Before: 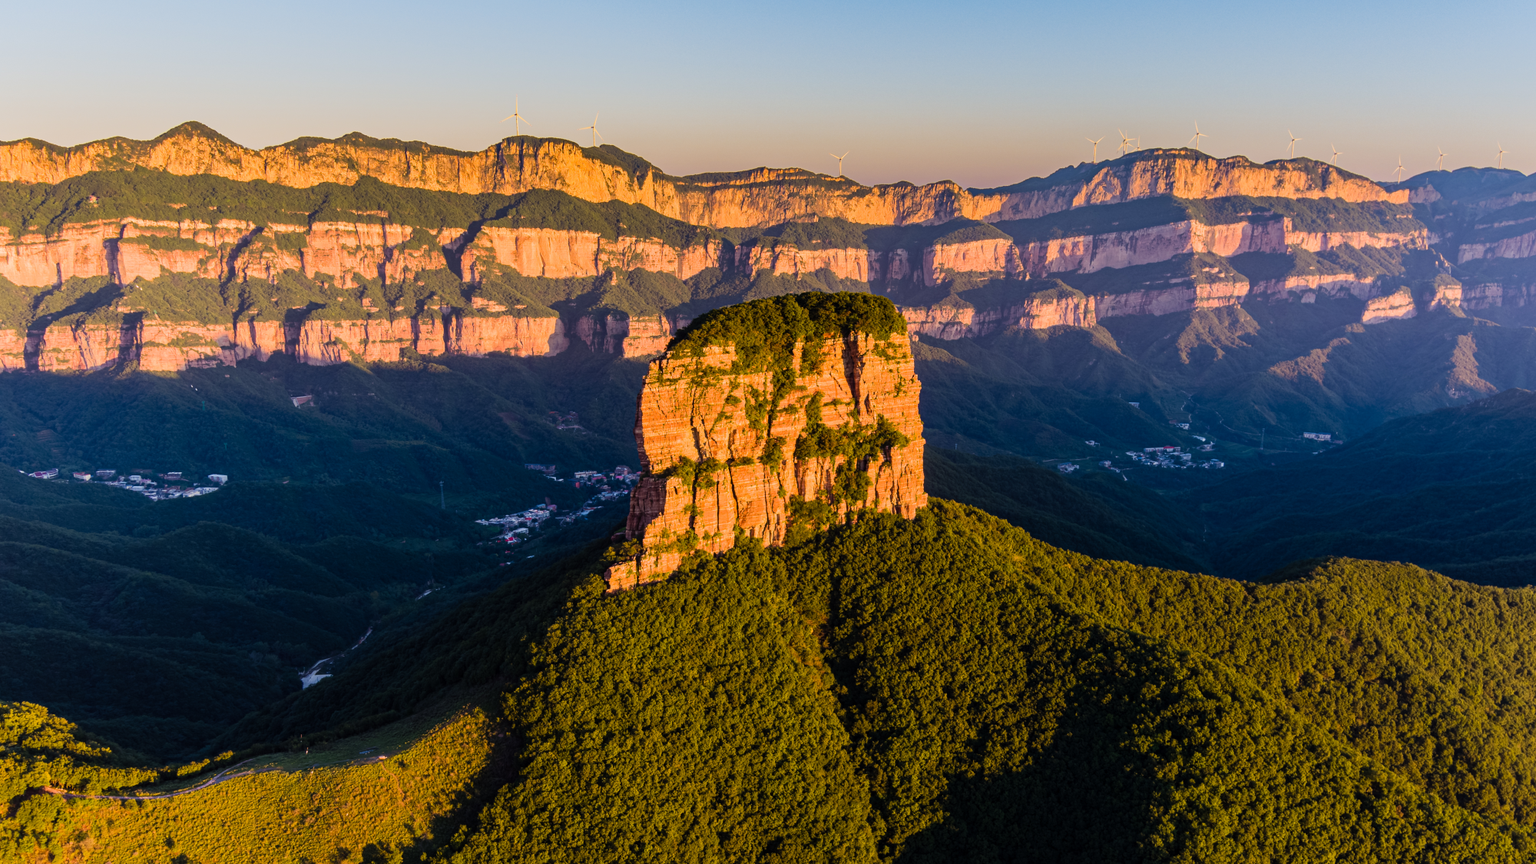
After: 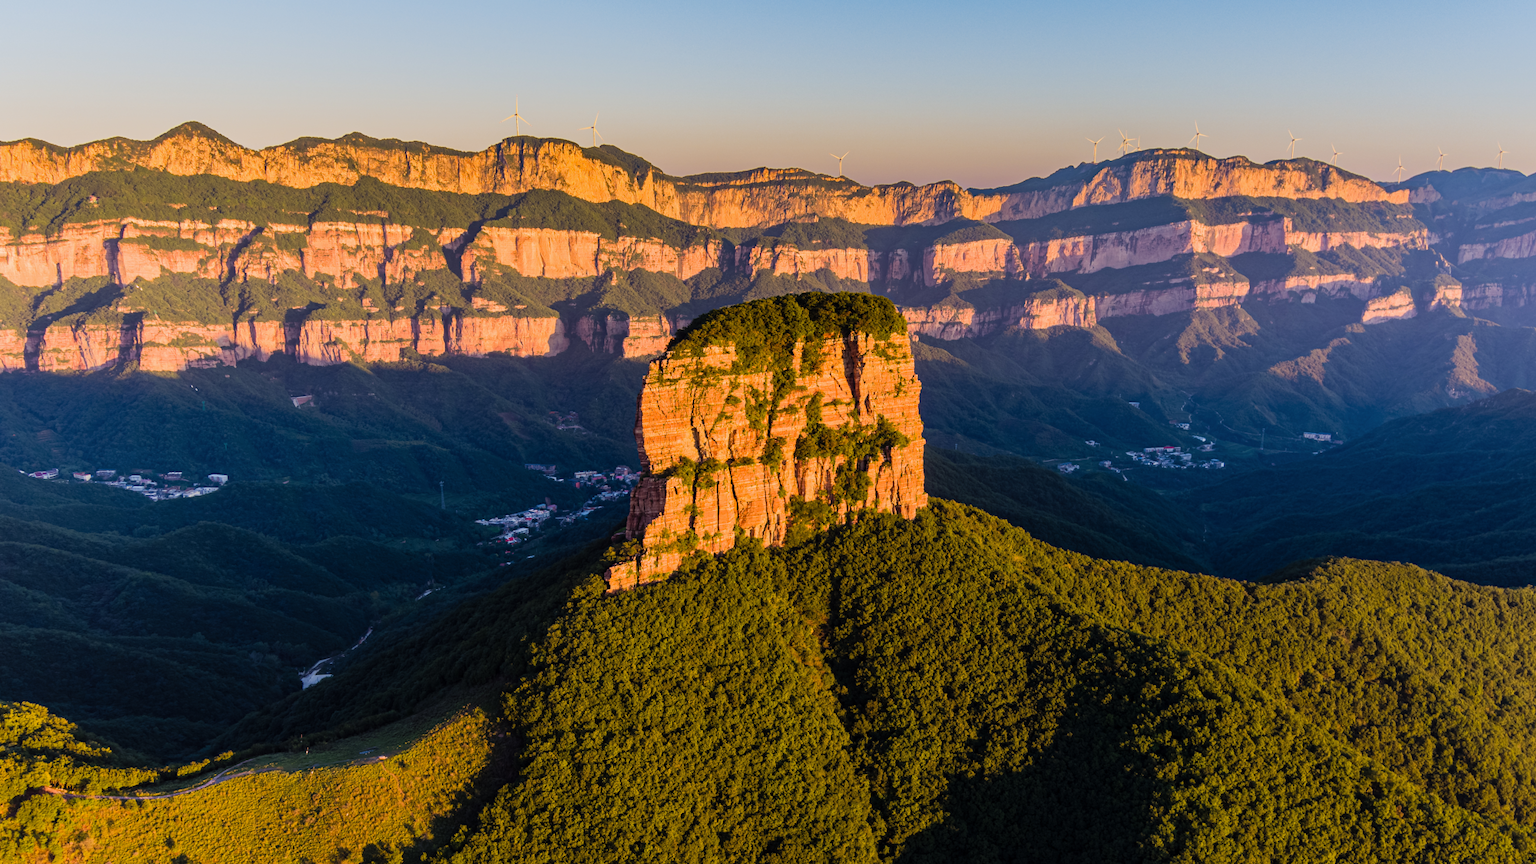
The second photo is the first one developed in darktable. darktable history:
shadows and highlights: shadows 25.45, highlights -23.67
